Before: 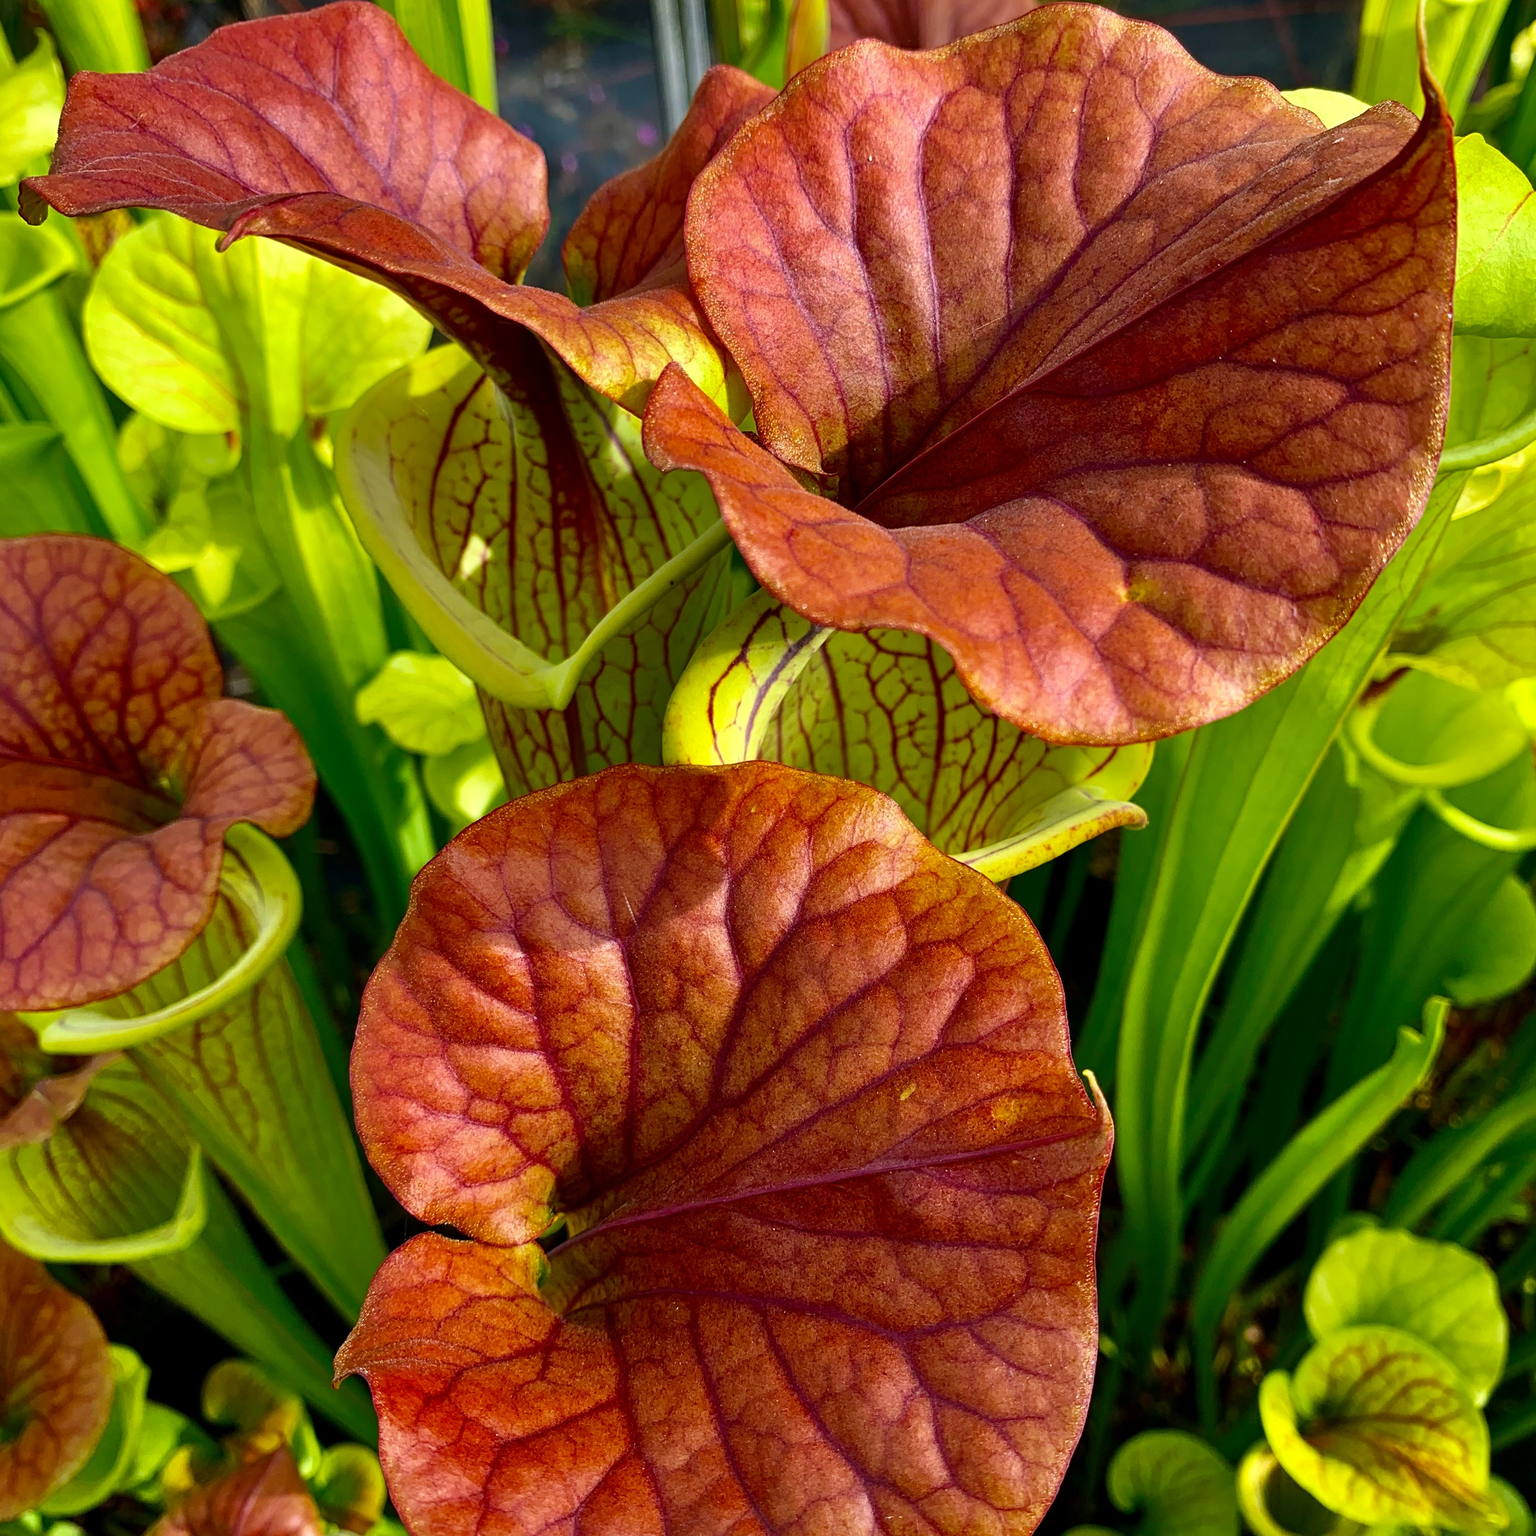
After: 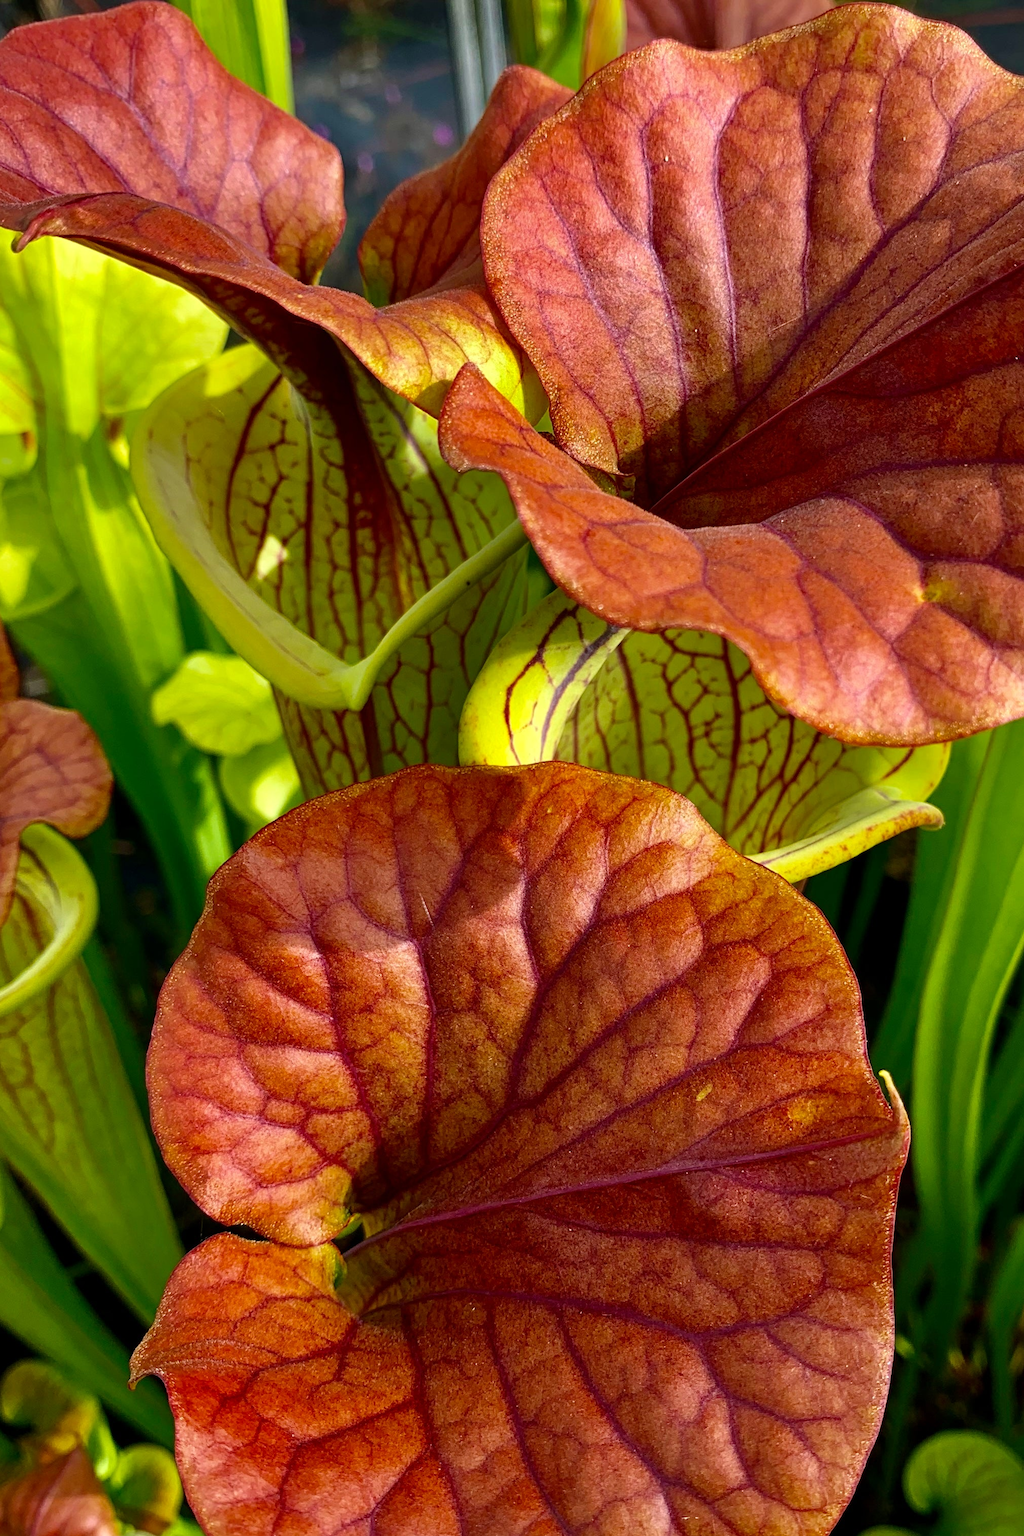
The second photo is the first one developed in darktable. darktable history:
crop and rotate: left 13.325%, right 19.984%
